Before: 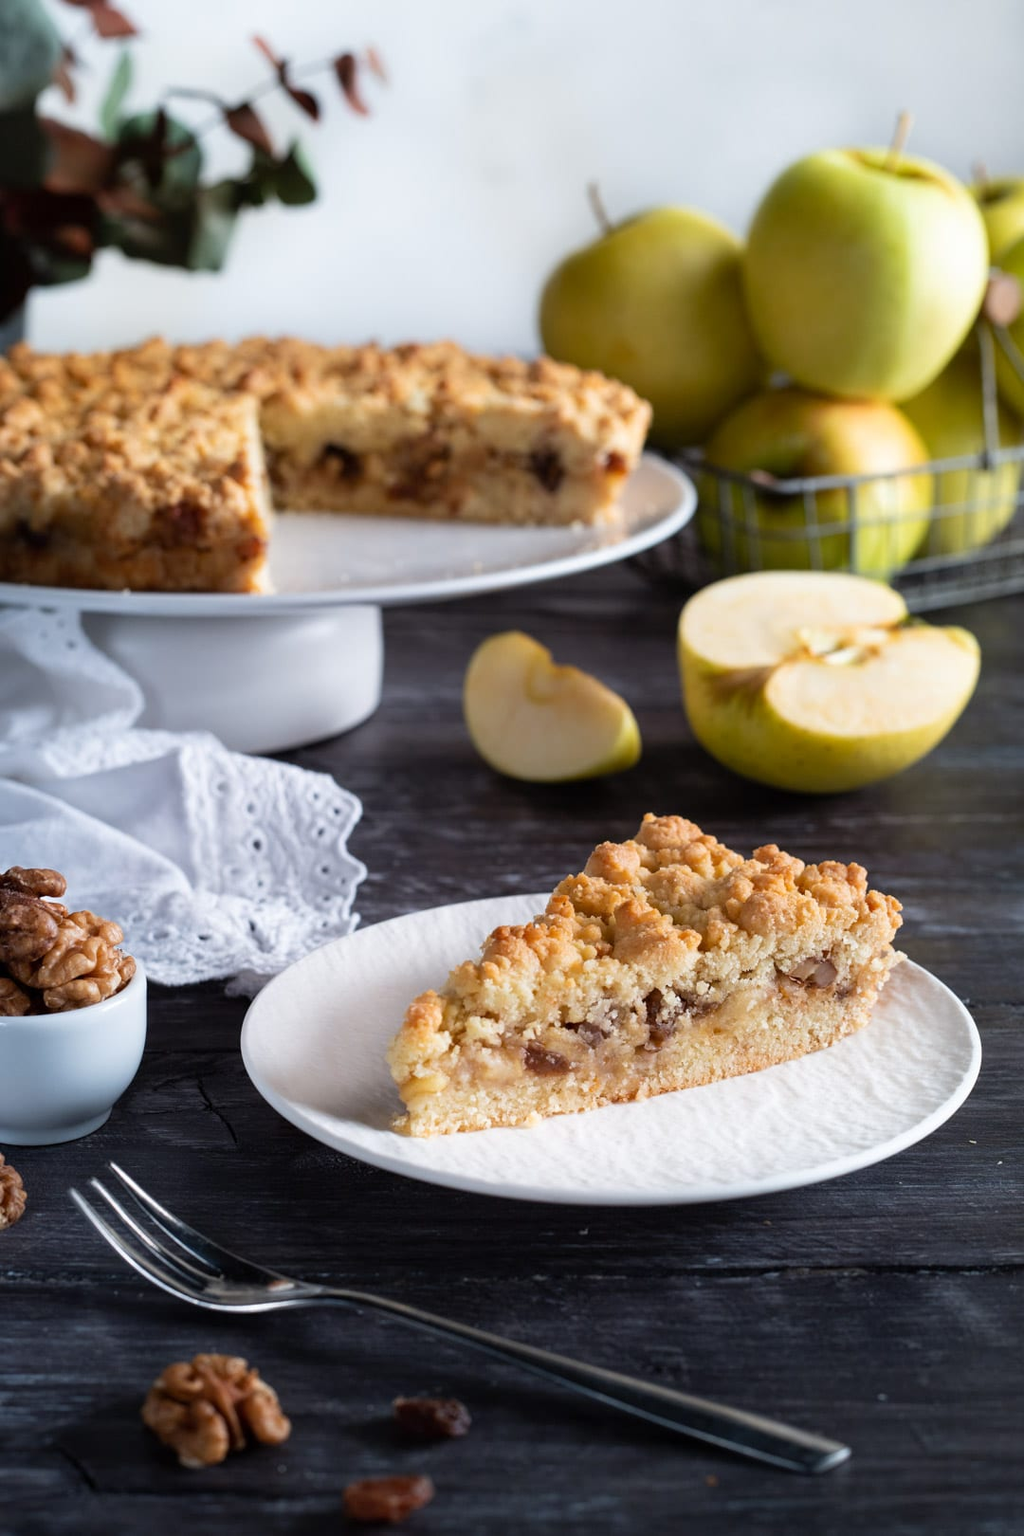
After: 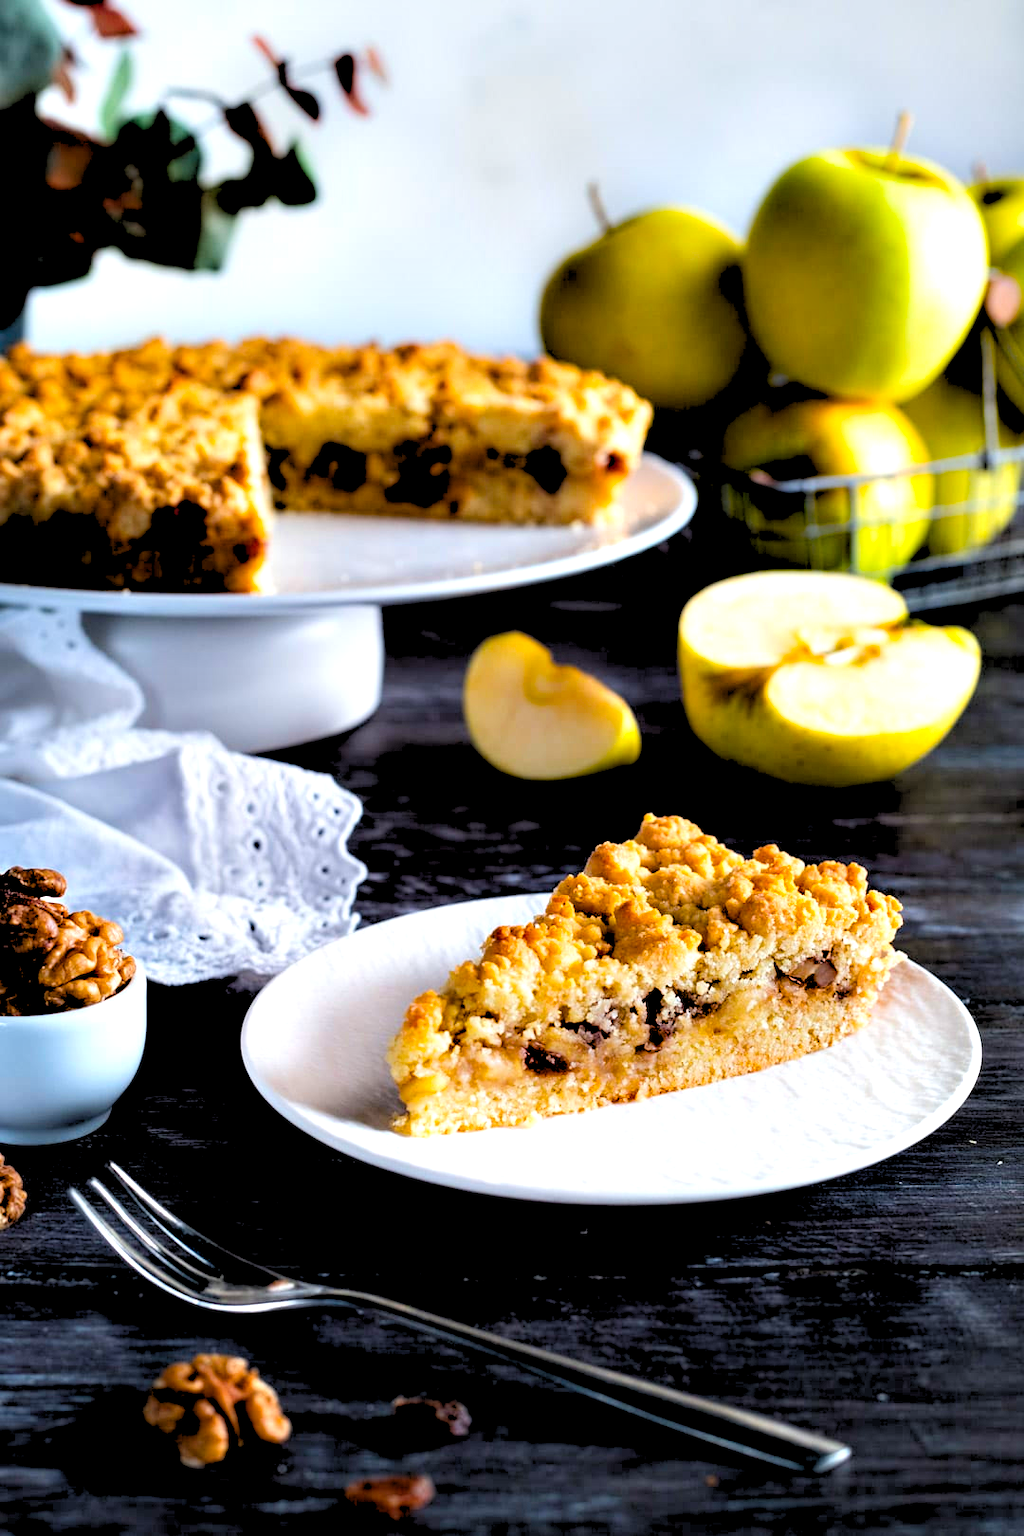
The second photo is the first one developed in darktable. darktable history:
tone equalizer: -8 EV -0.417 EV, -7 EV -0.389 EV, -6 EV -0.333 EV, -5 EV -0.222 EV, -3 EV 0.222 EV, -2 EV 0.333 EV, -1 EV 0.389 EV, +0 EV 0.417 EV, edges refinement/feathering 500, mask exposure compensation -1.57 EV, preserve details no
rgb levels: preserve colors sum RGB, levels [[0.038, 0.433, 0.934], [0, 0.5, 1], [0, 0.5, 1]]
color balance rgb: linear chroma grading › global chroma 15%, perceptual saturation grading › global saturation 30%
contrast equalizer: octaves 7, y [[0.6 ×6], [0.55 ×6], [0 ×6], [0 ×6], [0 ×6]]
